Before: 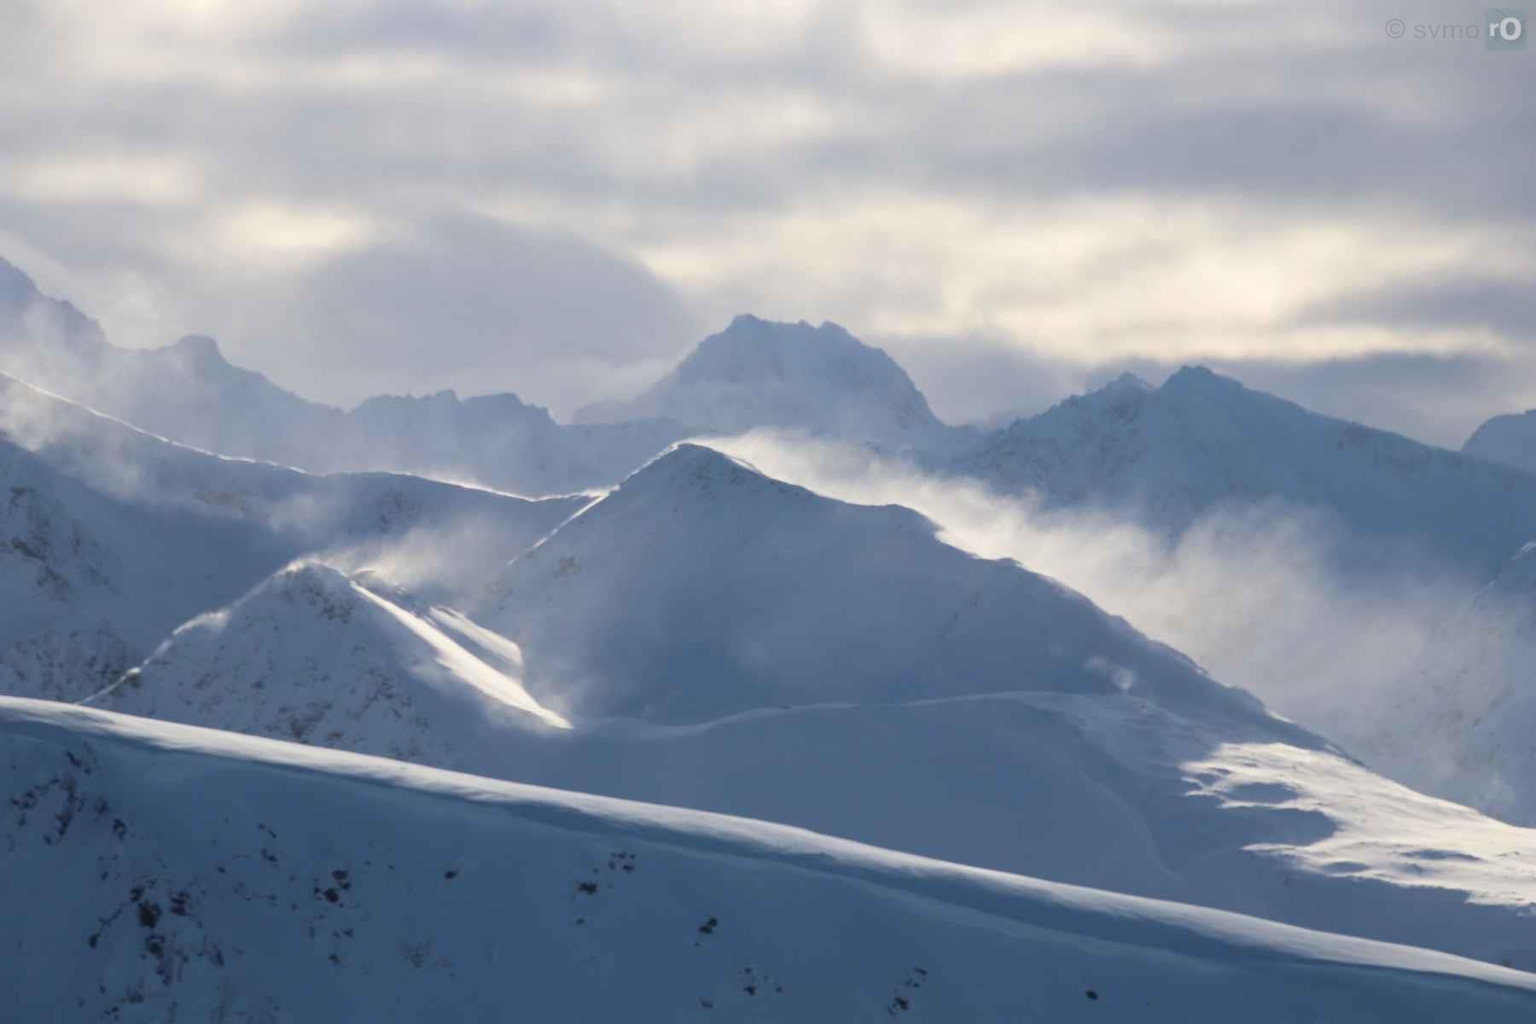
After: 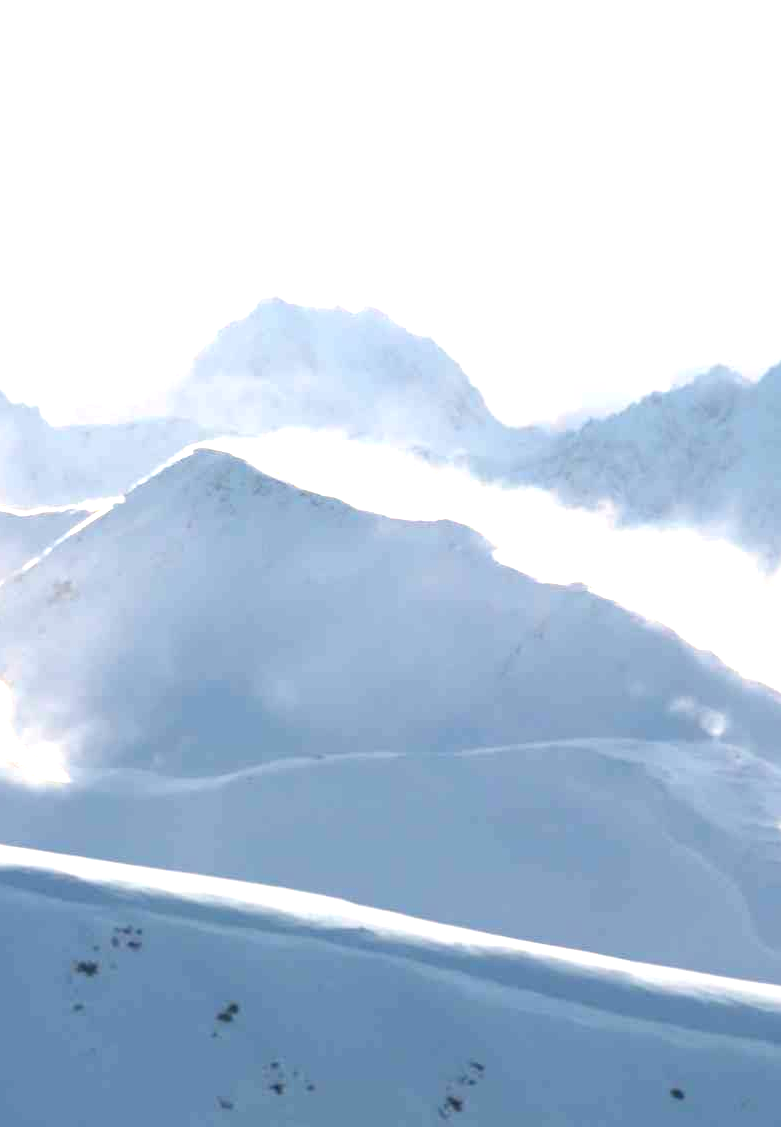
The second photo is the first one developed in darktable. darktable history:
crop: left 33.452%, top 6.025%, right 23.155%
white balance: red 1.045, blue 0.932
exposure: black level correction 0, exposure 1.55 EV, compensate exposure bias true, compensate highlight preservation false
